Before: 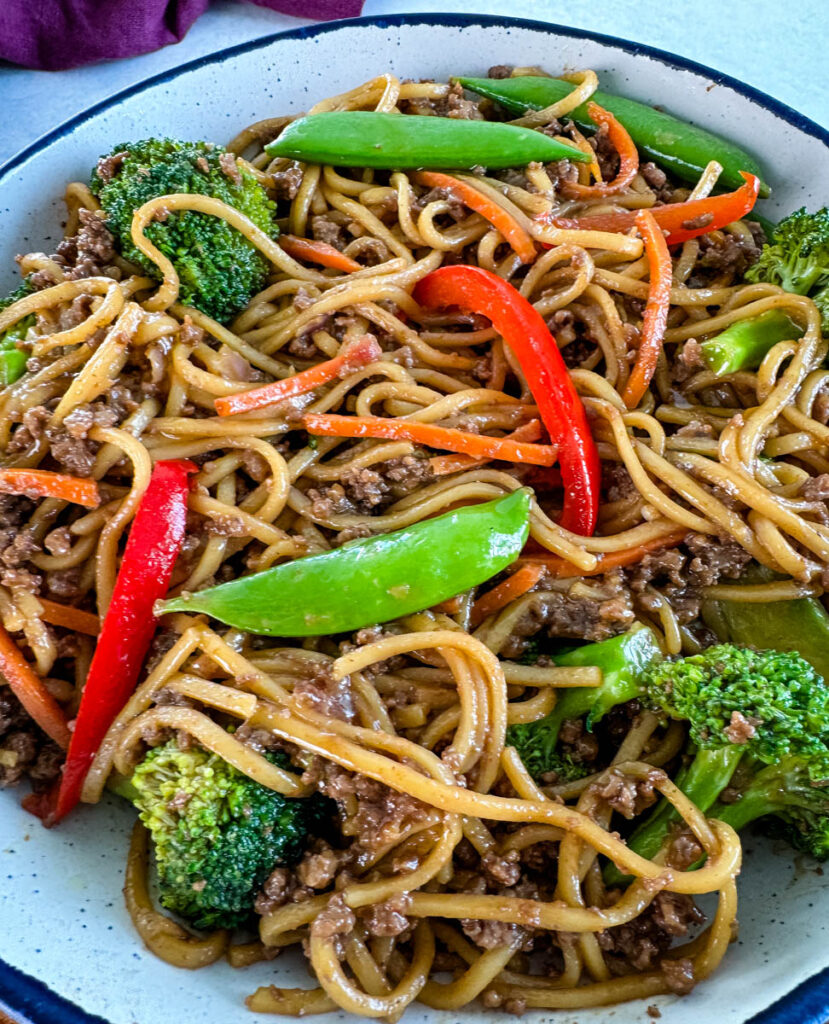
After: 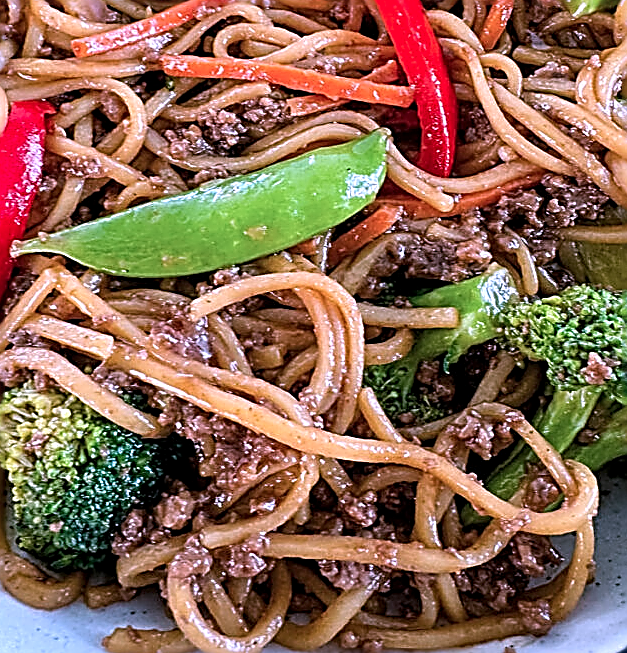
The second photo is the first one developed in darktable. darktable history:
sharpen: amount 1.861
local contrast: highlights 100%, shadows 100%, detail 120%, midtone range 0.2
crop and rotate: left 17.299%, top 35.115%, right 7.015%, bottom 1.024%
color correction: highlights a* 15.03, highlights b* -25.07
